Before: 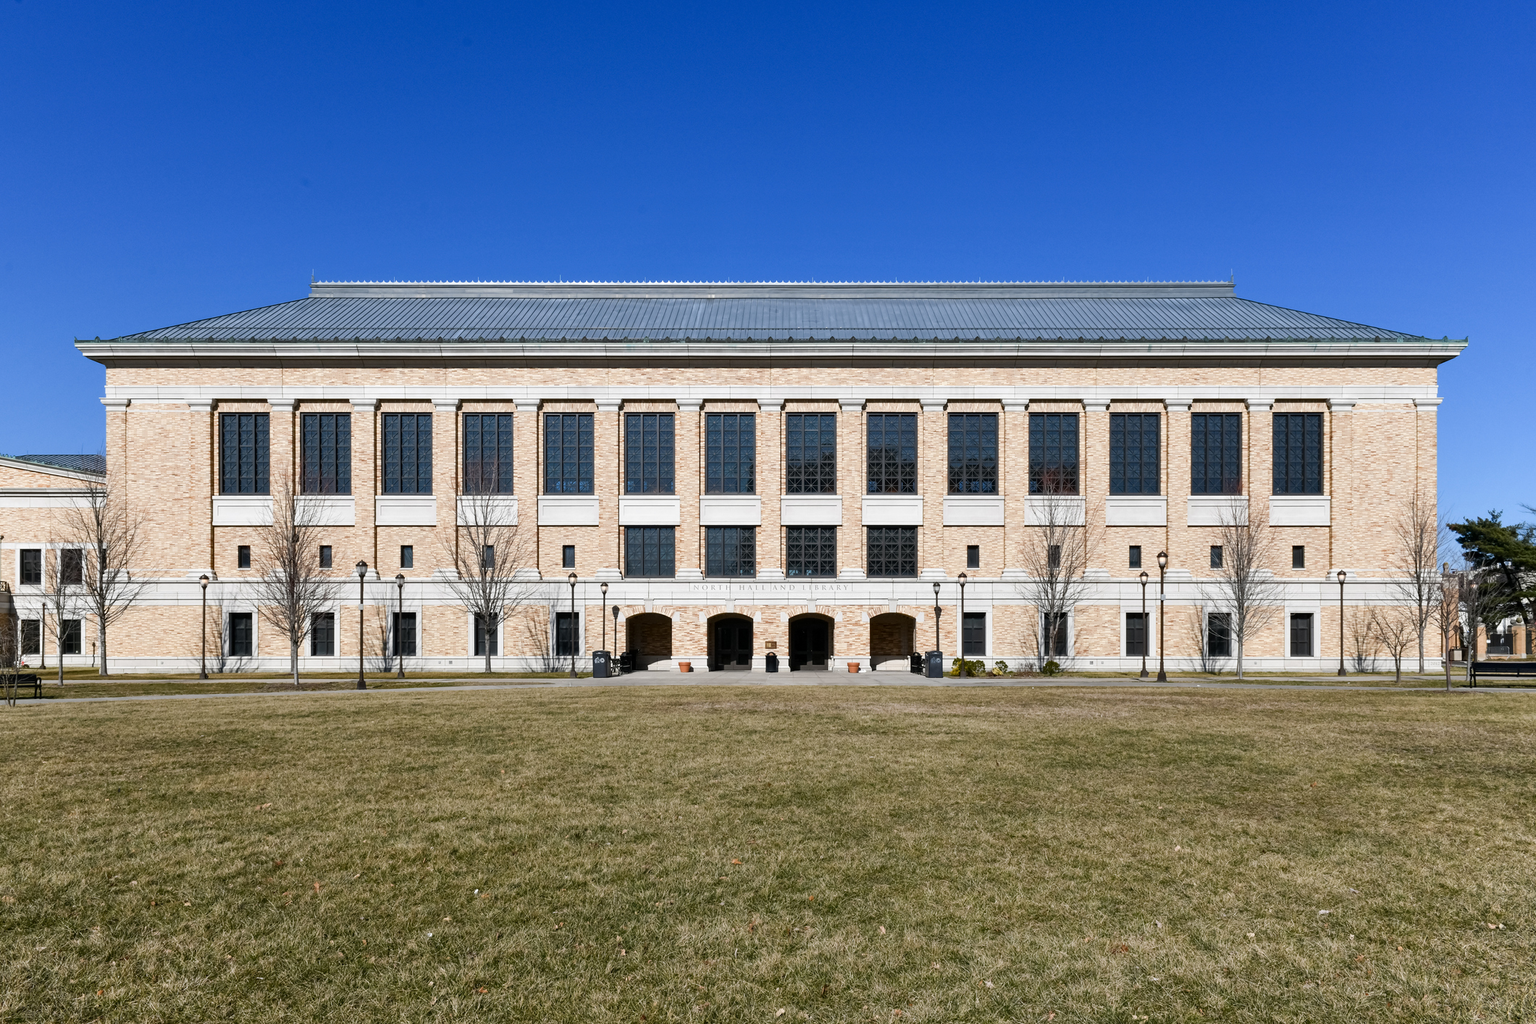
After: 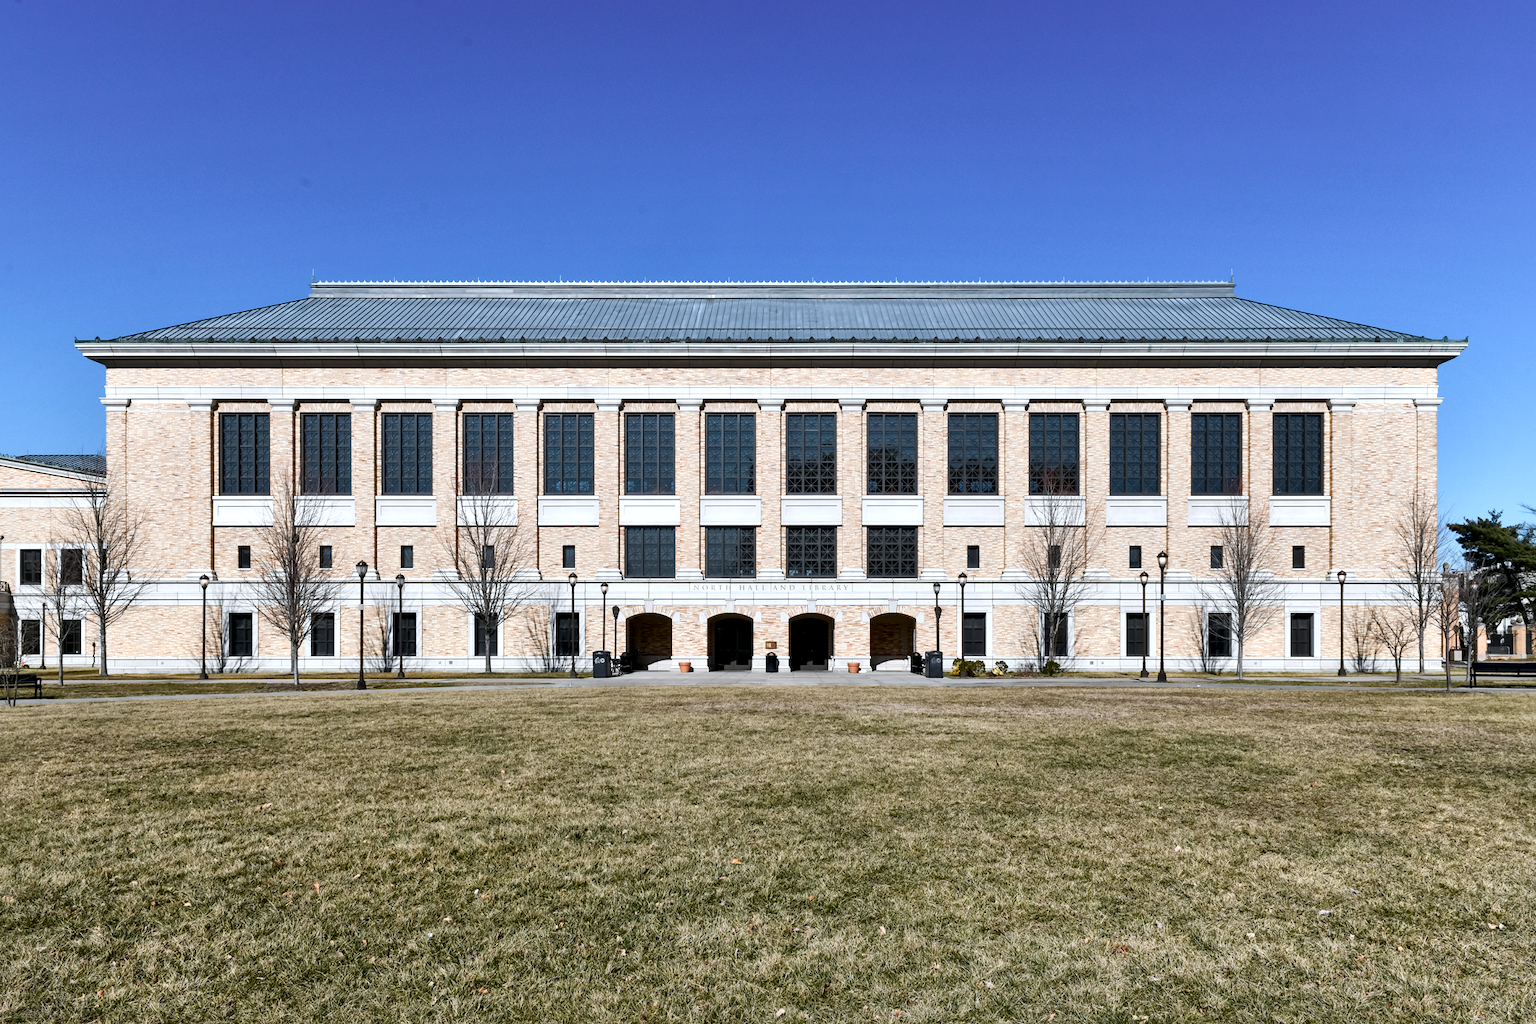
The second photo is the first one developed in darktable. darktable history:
white balance: red 0.967, blue 1.049
color zones: curves: ch0 [(0.018, 0.548) (0.224, 0.64) (0.425, 0.447) (0.675, 0.575) (0.732, 0.579)]; ch1 [(0.066, 0.487) (0.25, 0.5) (0.404, 0.43) (0.75, 0.421) (0.956, 0.421)]; ch2 [(0.044, 0.561) (0.215, 0.465) (0.399, 0.544) (0.465, 0.548) (0.614, 0.447) (0.724, 0.43) (0.882, 0.623) (0.956, 0.632)]
local contrast: mode bilateral grid, contrast 25, coarseness 60, detail 151%, midtone range 0.2
